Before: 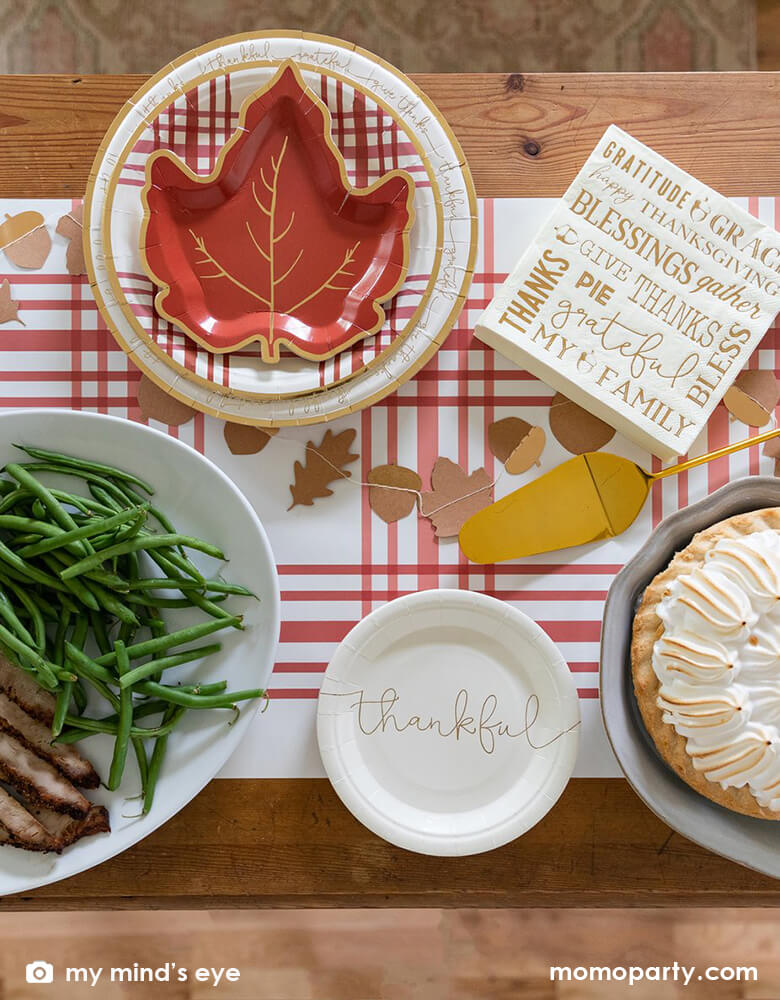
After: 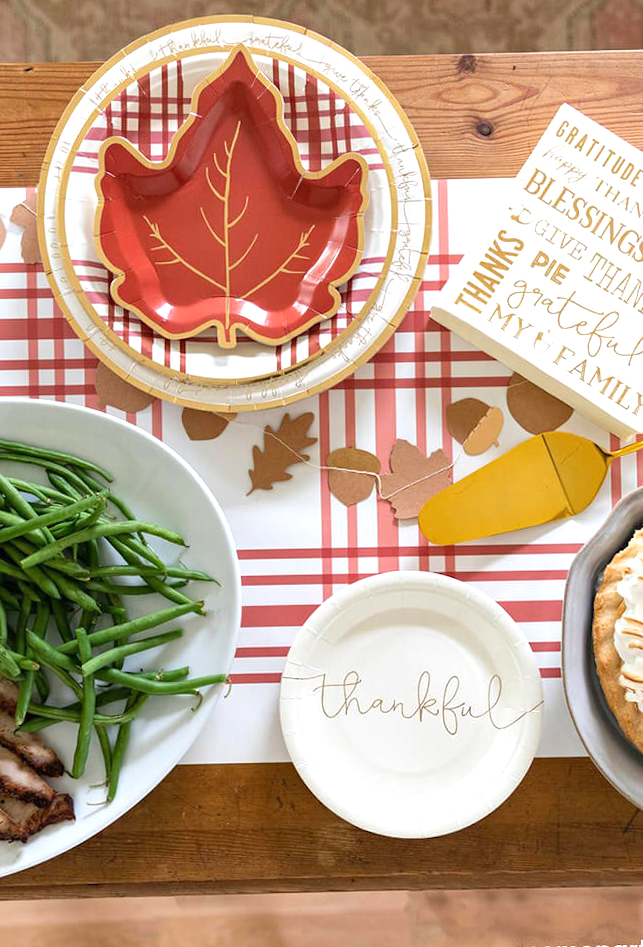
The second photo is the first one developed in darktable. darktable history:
crop and rotate: angle 1°, left 4.281%, top 0.642%, right 11.383%, bottom 2.486%
exposure: exposure 0.6 EV, compensate highlight preservation false
